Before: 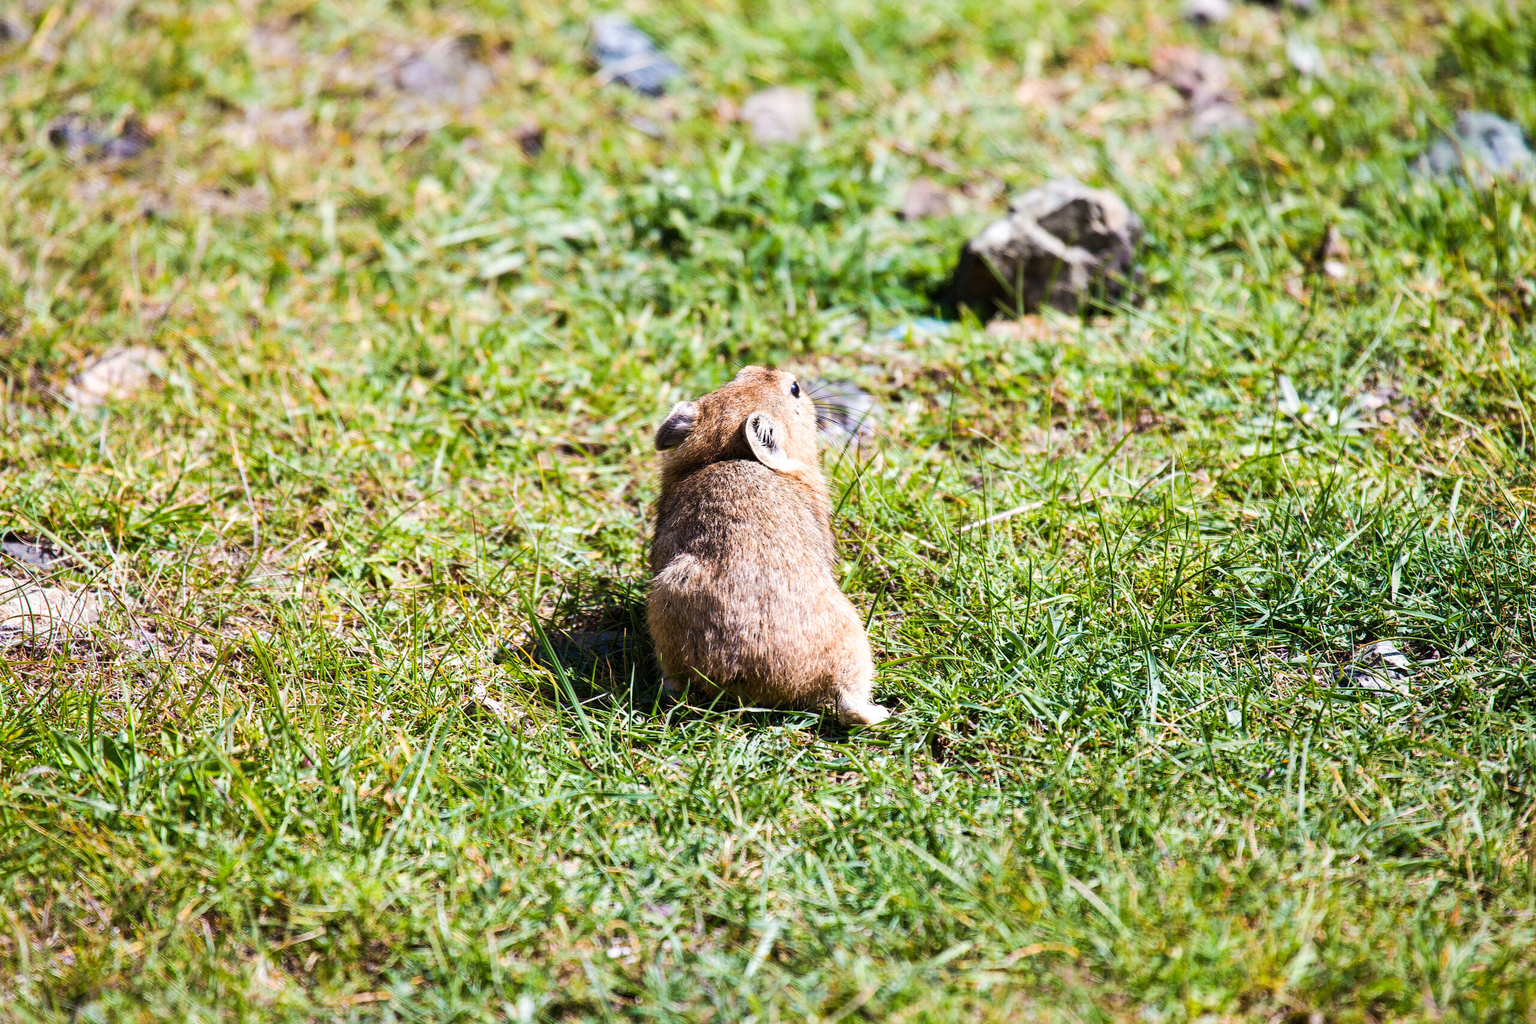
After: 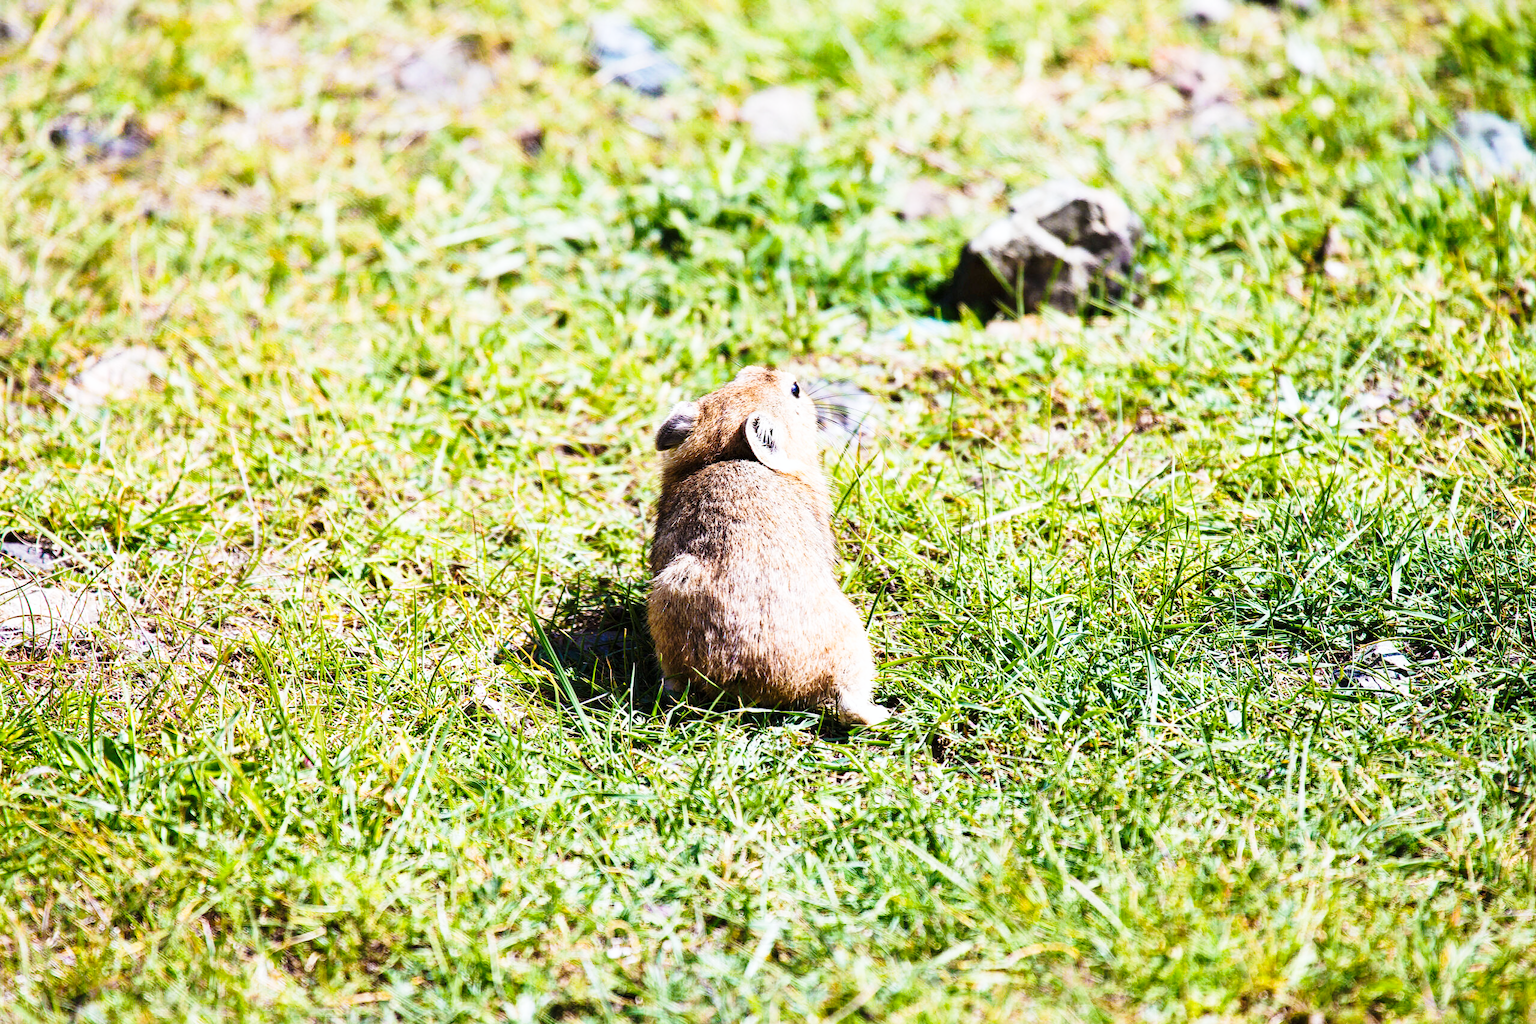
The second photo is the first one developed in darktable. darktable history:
base curve: curves: ch0 [(0, 0) (0.028, 0.03) (0.121, 0.232) (0.46, 0.748) (0.859, 0.968) (1, 1)], preserve colors none
white balance: red 0.982, blue 1.018
